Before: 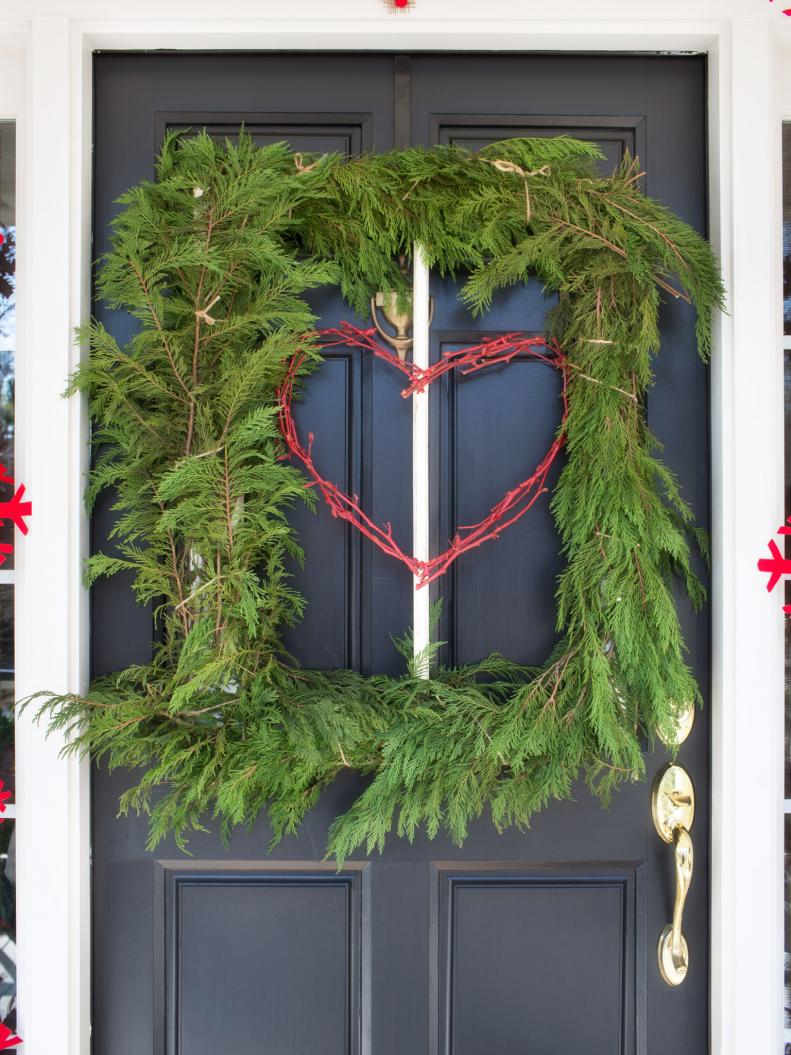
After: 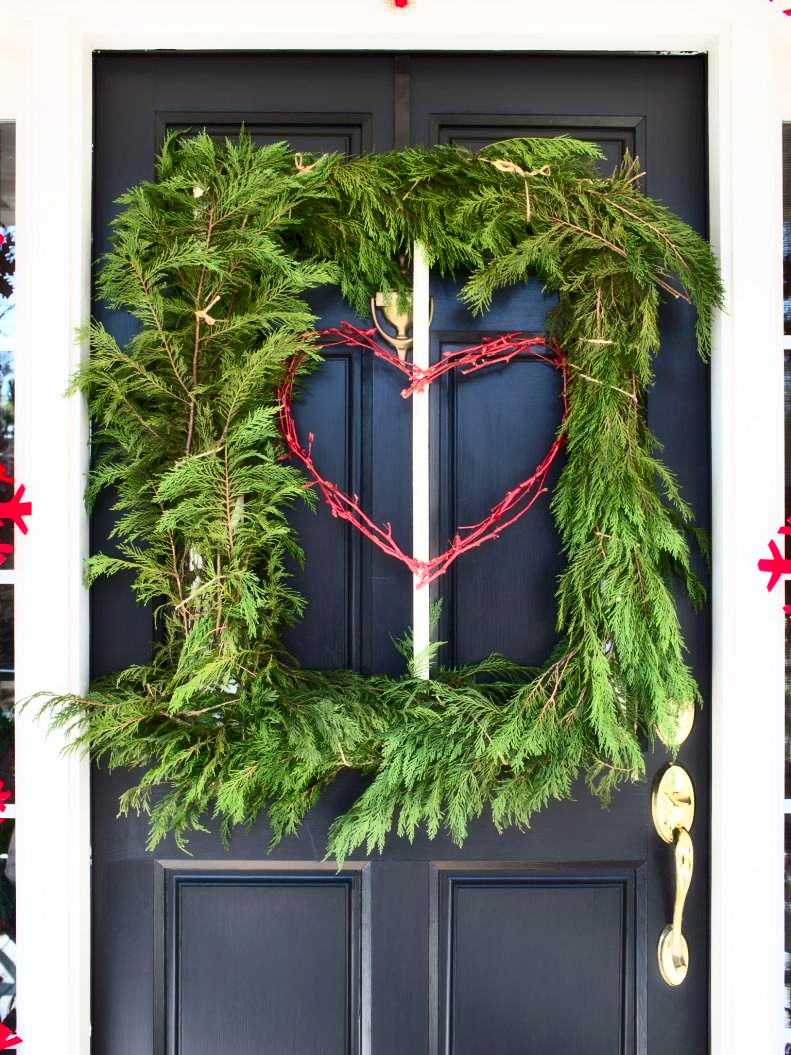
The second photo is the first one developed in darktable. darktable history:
contrast brightness saturation: contrast 0.413, brightness 0.109, saturation 0.211
